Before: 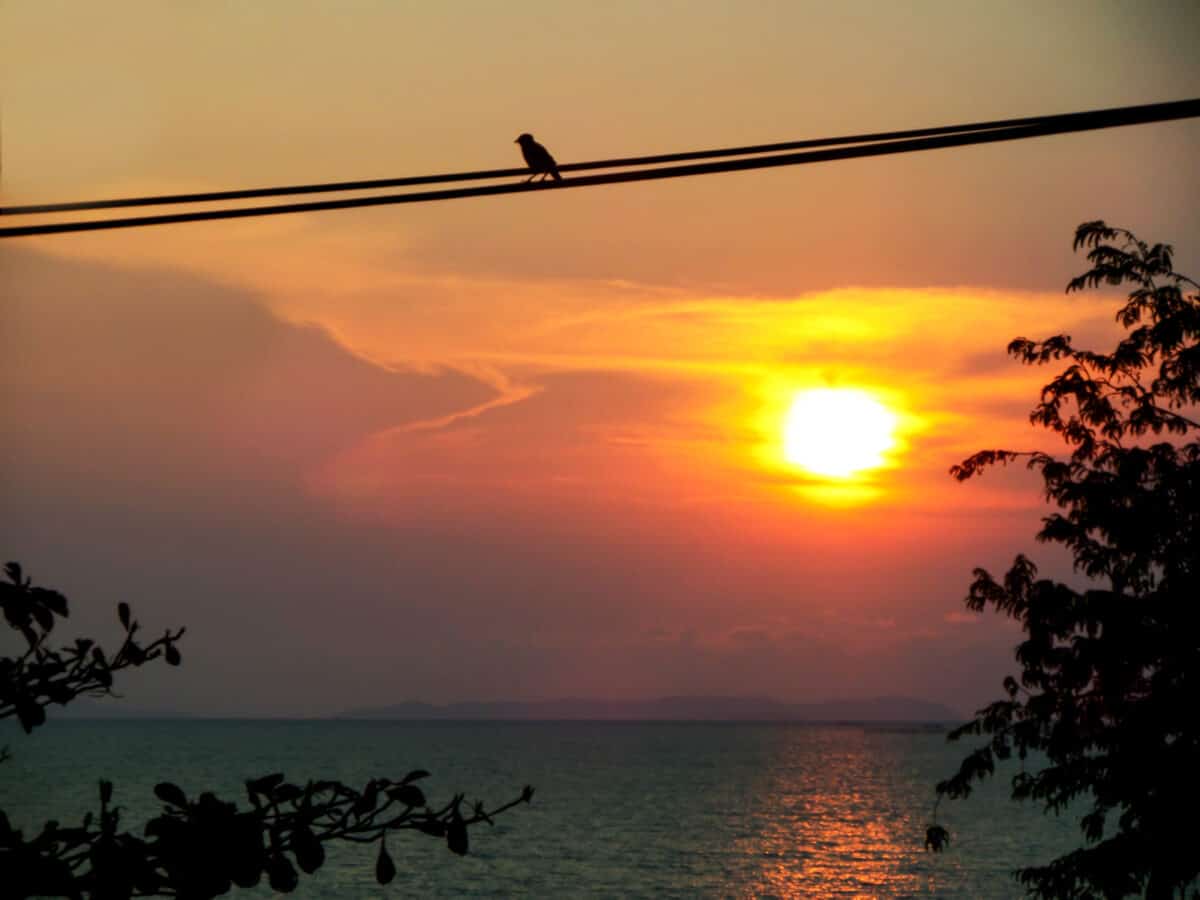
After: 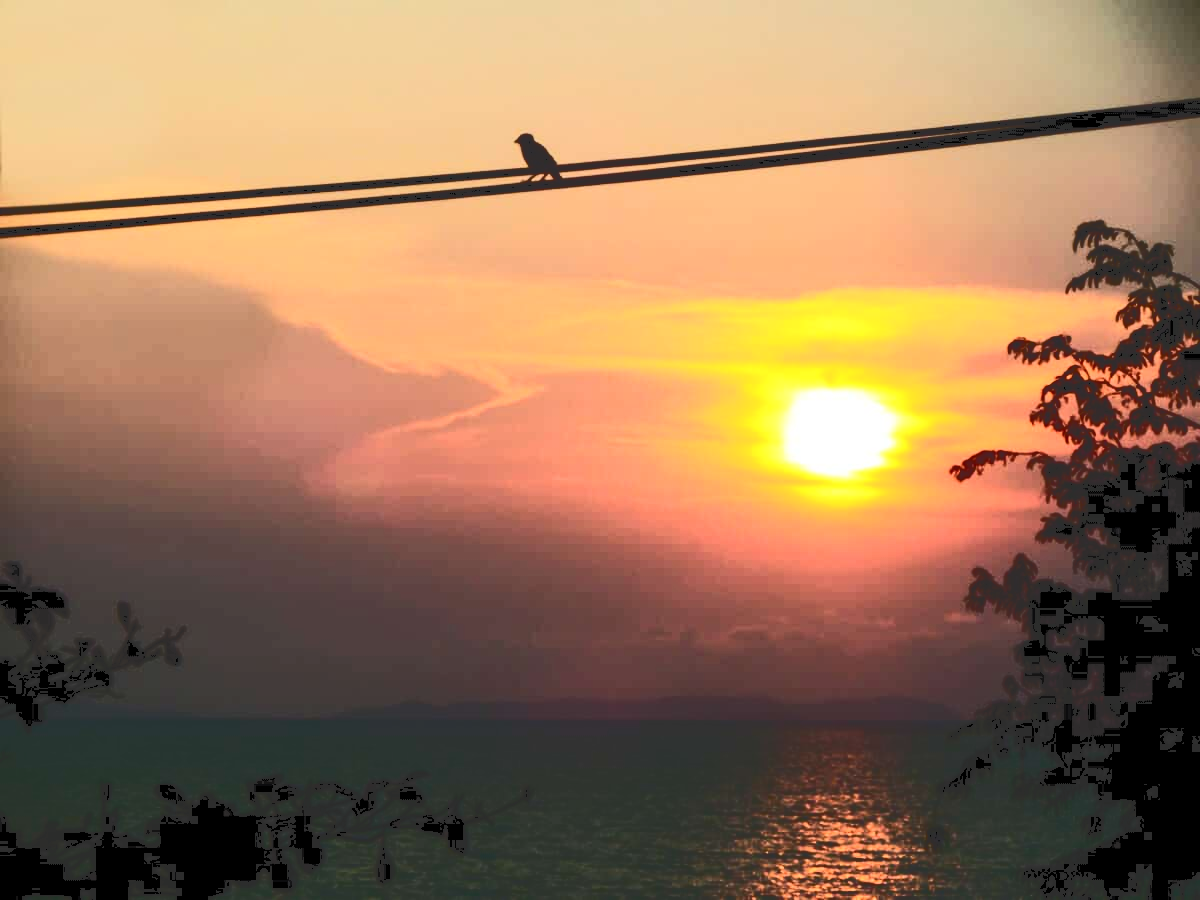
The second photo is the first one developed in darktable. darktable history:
contrast brightness saturation: contrast 0.147, brightness 0.048
tone curve: curves: ch0 [(0, 0) (0.003, 0.184) (0.011, 0.184) (0.025, 0.189) (0.044, 0.192) (0.069, 0.194) (0.1, 0.2) (0.136, 0.202) (0.177, 0.206) (0.224, 0.214) (0.277, 0.243) (0.335, 0.297) (0.399, 0.39) (0.468, 0.508) (0.543, 0.653) (0.623, 0.754) (0.709, 0.834) (0.801, 0.887) (0.898, 0.925) (1, 1)], color space Lab, independent channels
